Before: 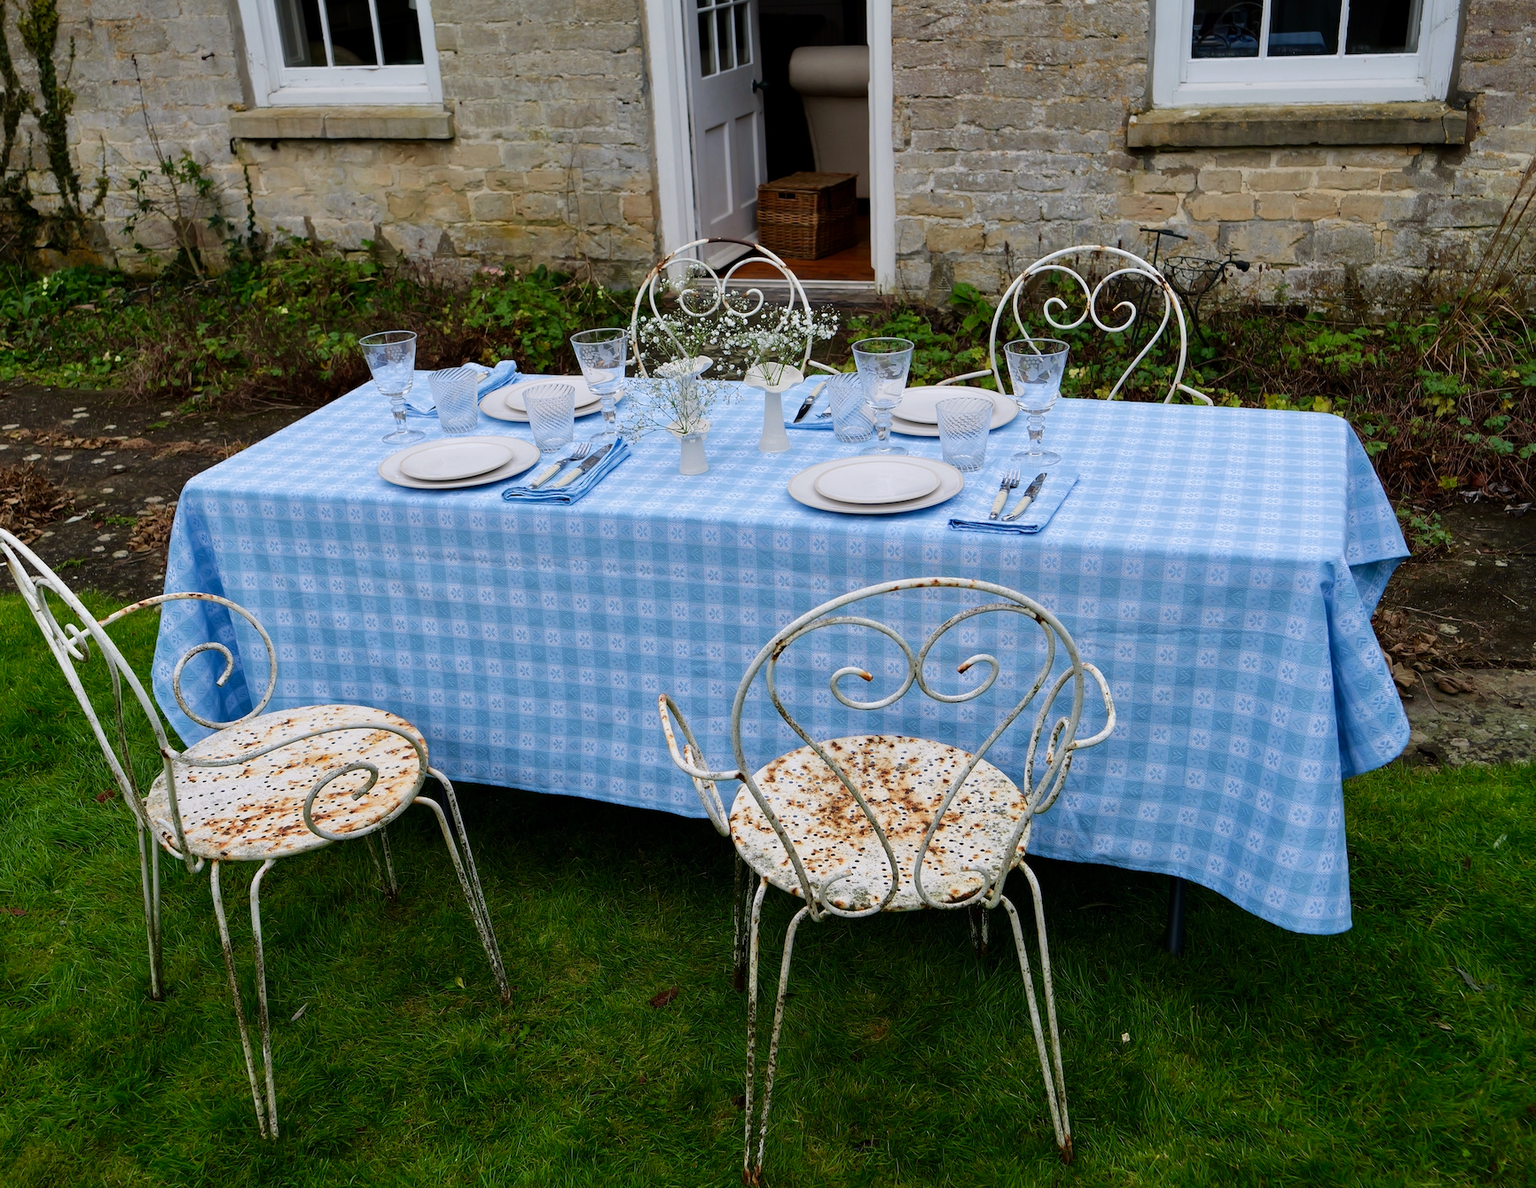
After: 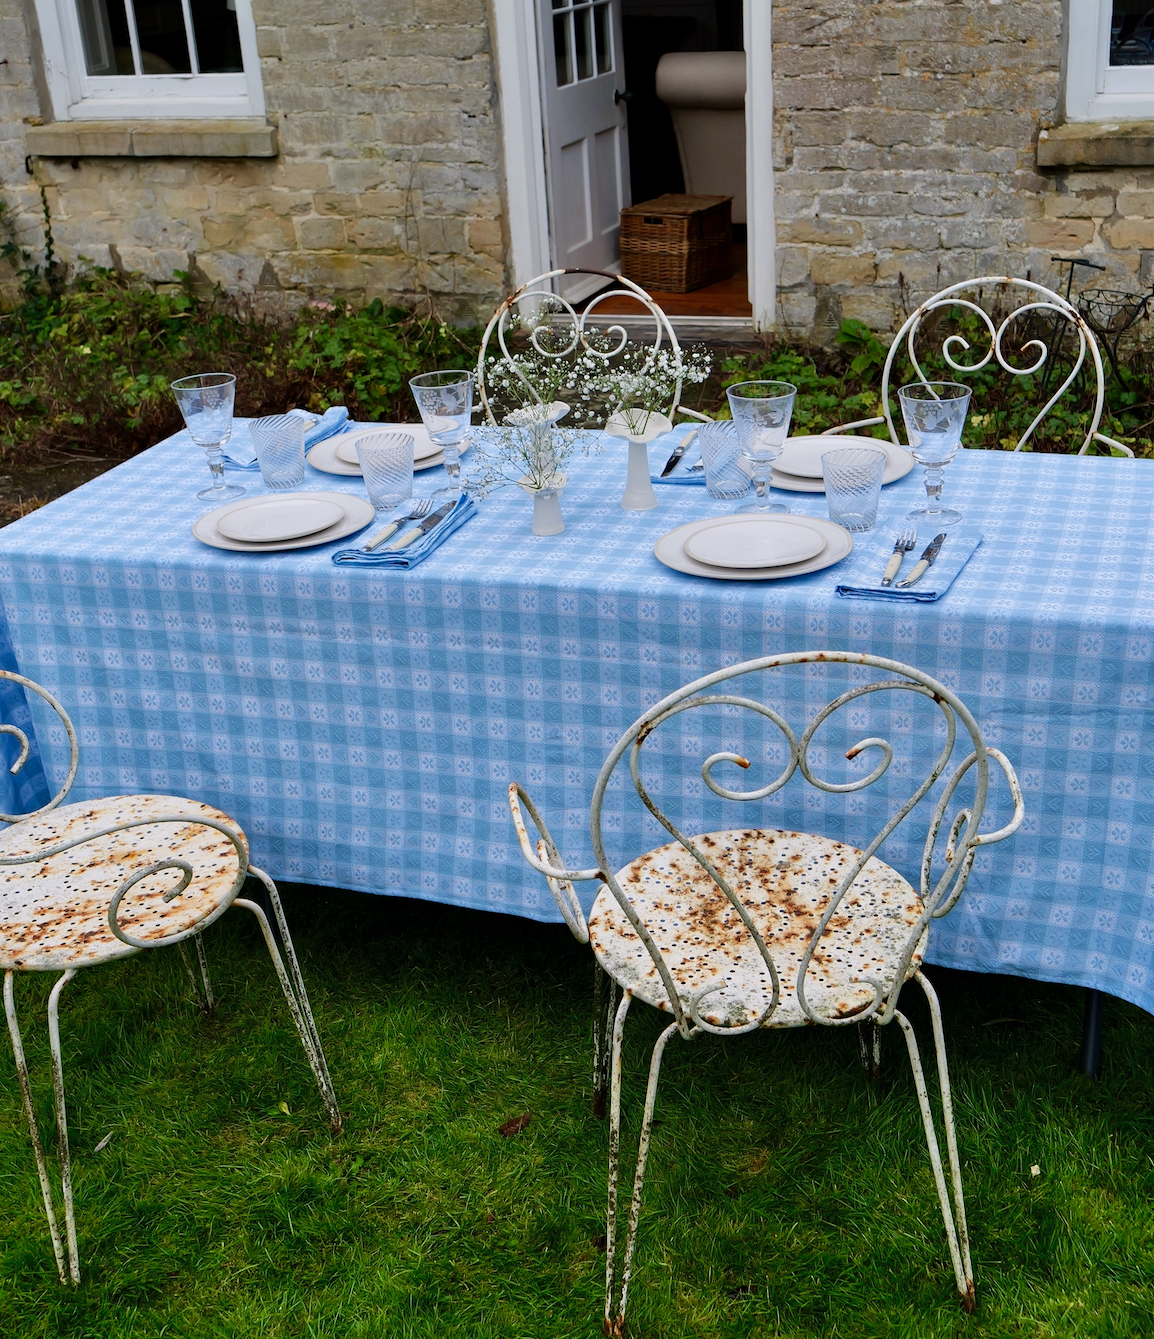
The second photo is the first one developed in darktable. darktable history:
shadows and highlights: soften with gaussian
crop and rotate: left 13.537%, right 19.796%
